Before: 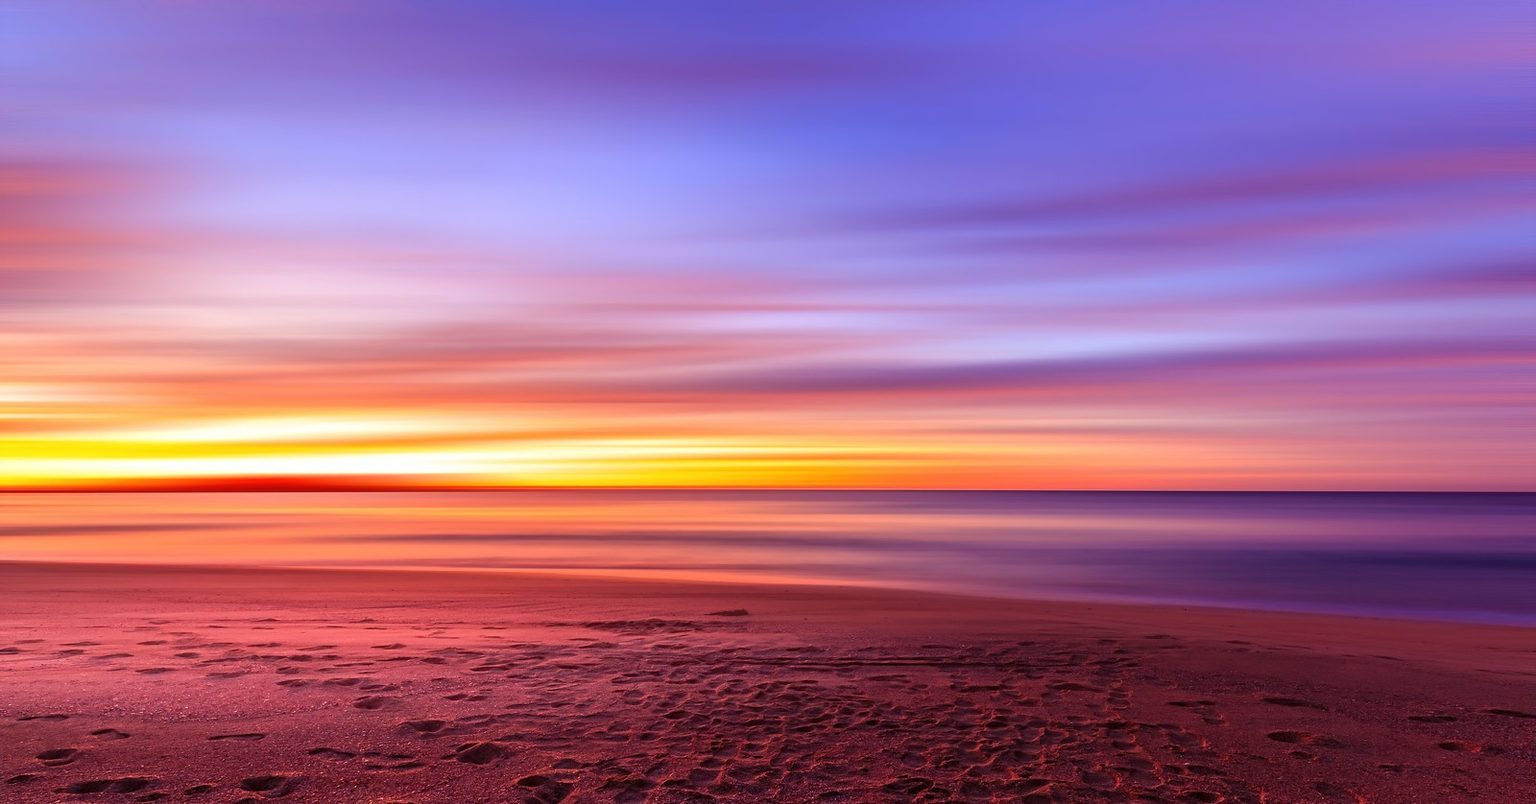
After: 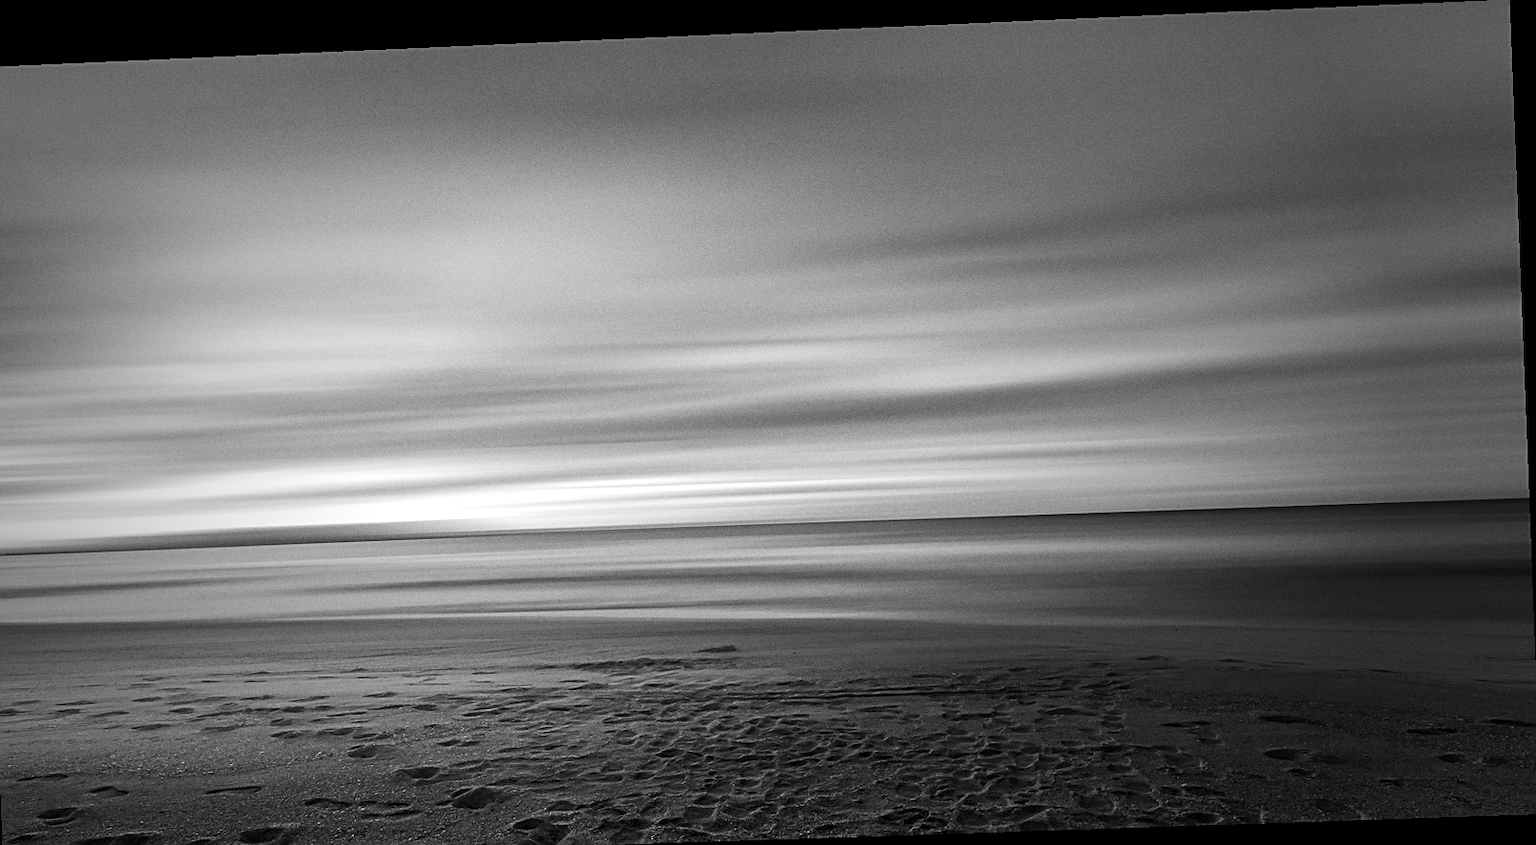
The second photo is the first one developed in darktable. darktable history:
exposure: exposure 0.197 EV, compensate highlight preservation false
sharpen: on, module defaults
contrast brightness saturation: contrast 0.07
crop: left 1.743%, right 0.268%, bottom 2.011%
monochrome: on, module defaults
vignetting: fall-off start 33.76%, fall-off radius 64.94%, brightness -0.575, center (-0.12, -0.002), width/height ratio 0.959
rotate and perspective: rotation -2.22°, lens shift (horizontal) -0.022, automatic cropping off
grain: coarseness 0.09 ISO
